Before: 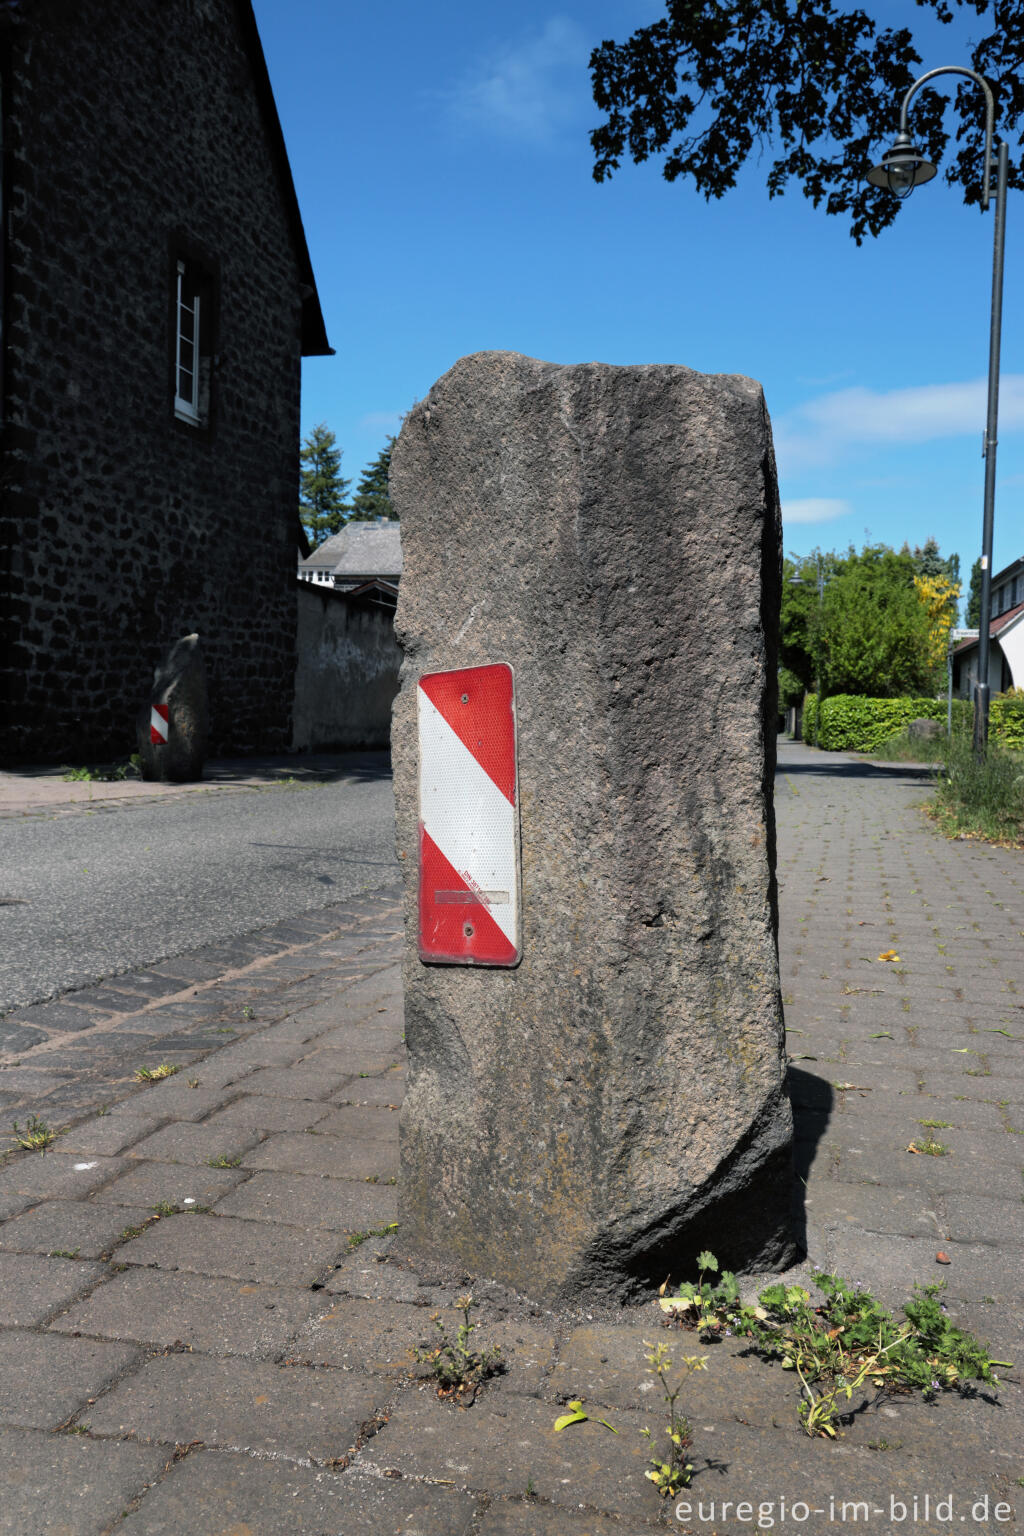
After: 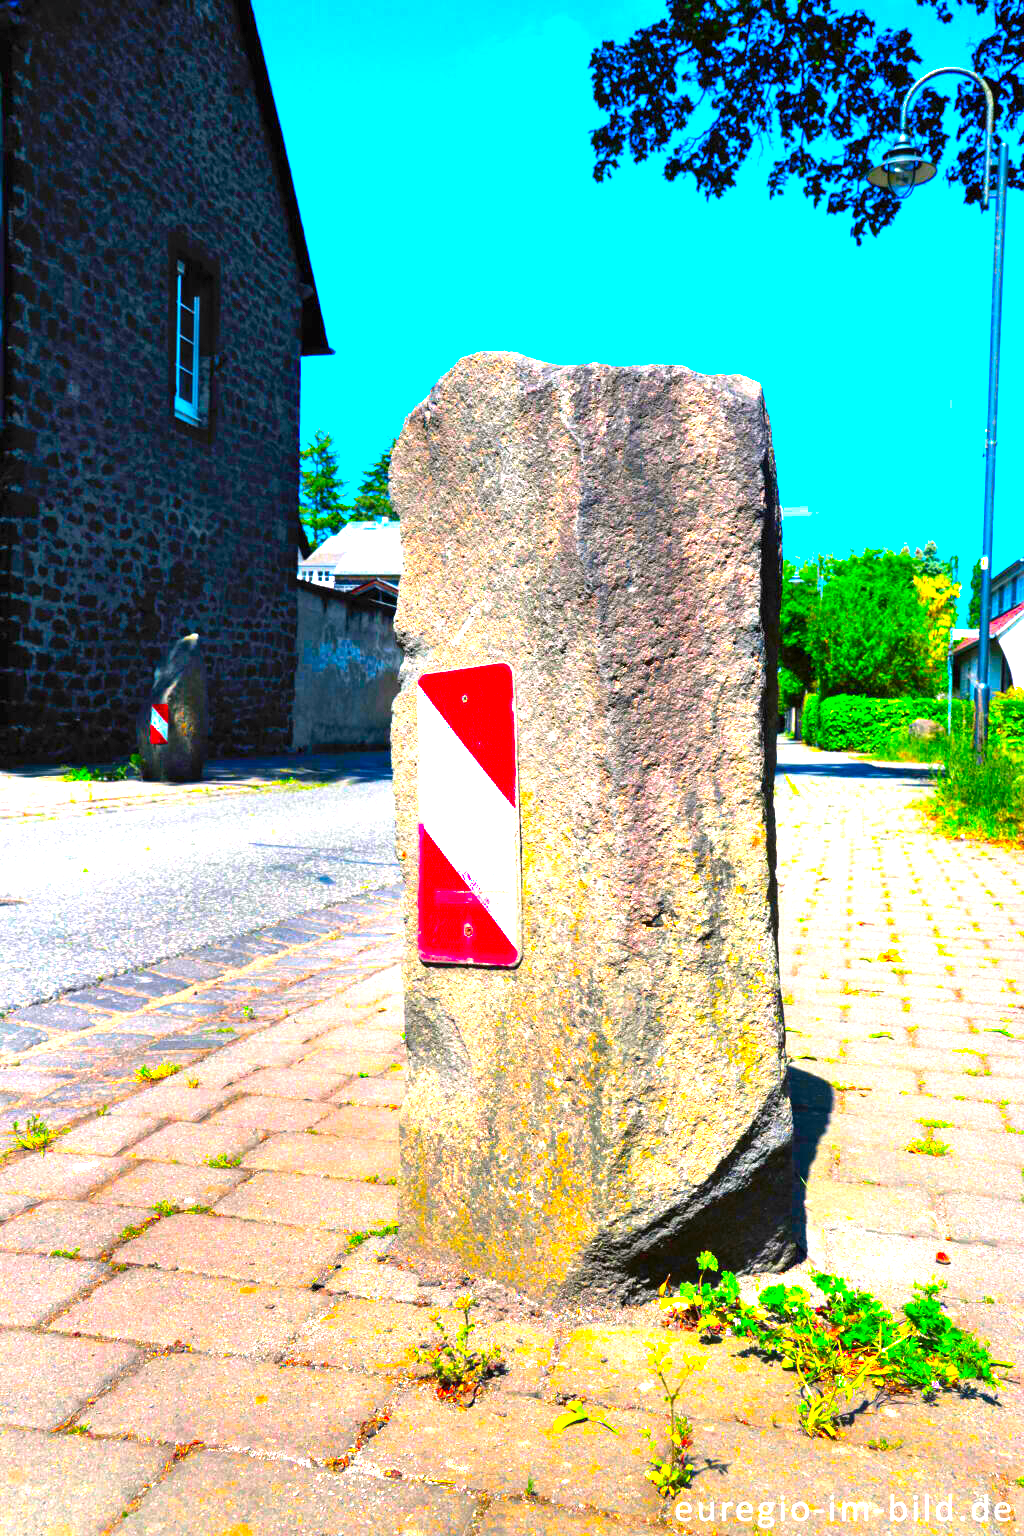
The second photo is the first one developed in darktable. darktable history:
color correction: highlights a* 1.59, highlights b* -1.7, saturation 2.48
exposure: black level correction 0, exposure 1 EV, compensate highlight preservation false
color balance rgb: linear chroma grading › global chroma 10%, perceptual saturation grading › global saturation 40%, perceptual brilliance grading › global brilliance 30%, global vibrance 20%
